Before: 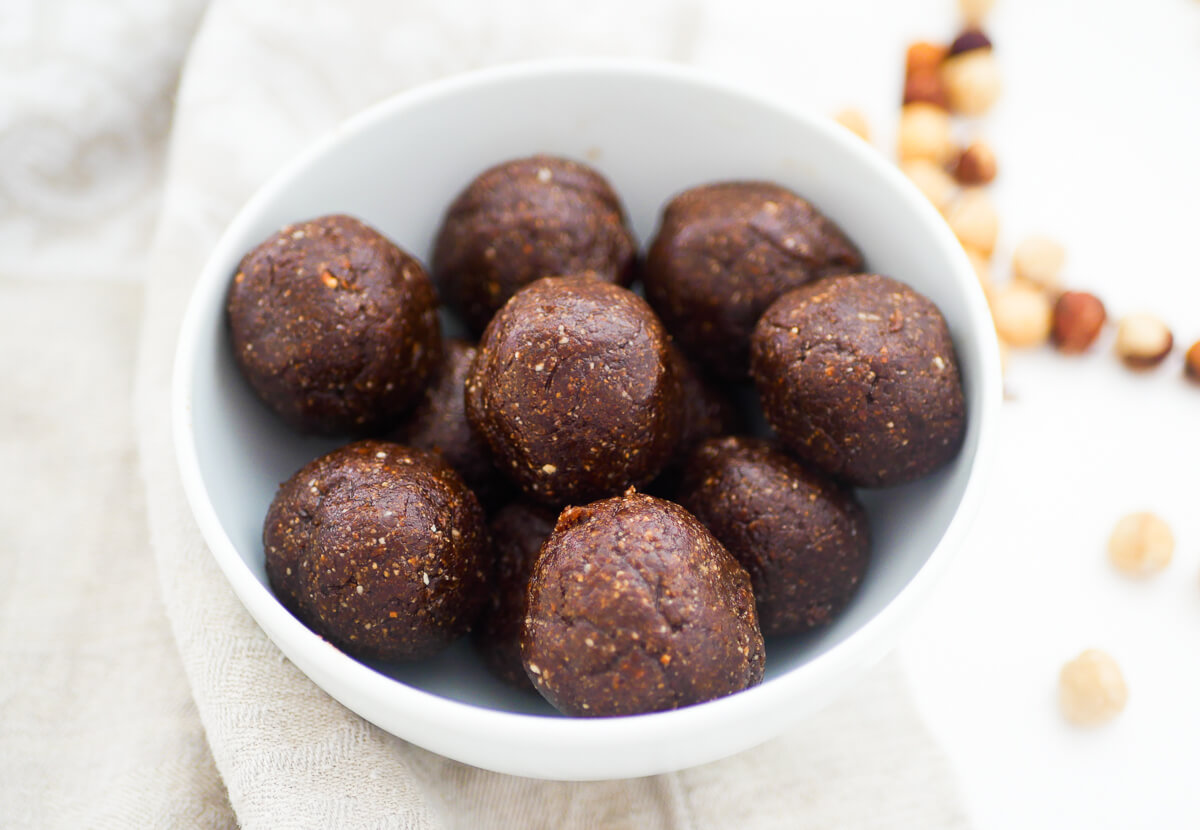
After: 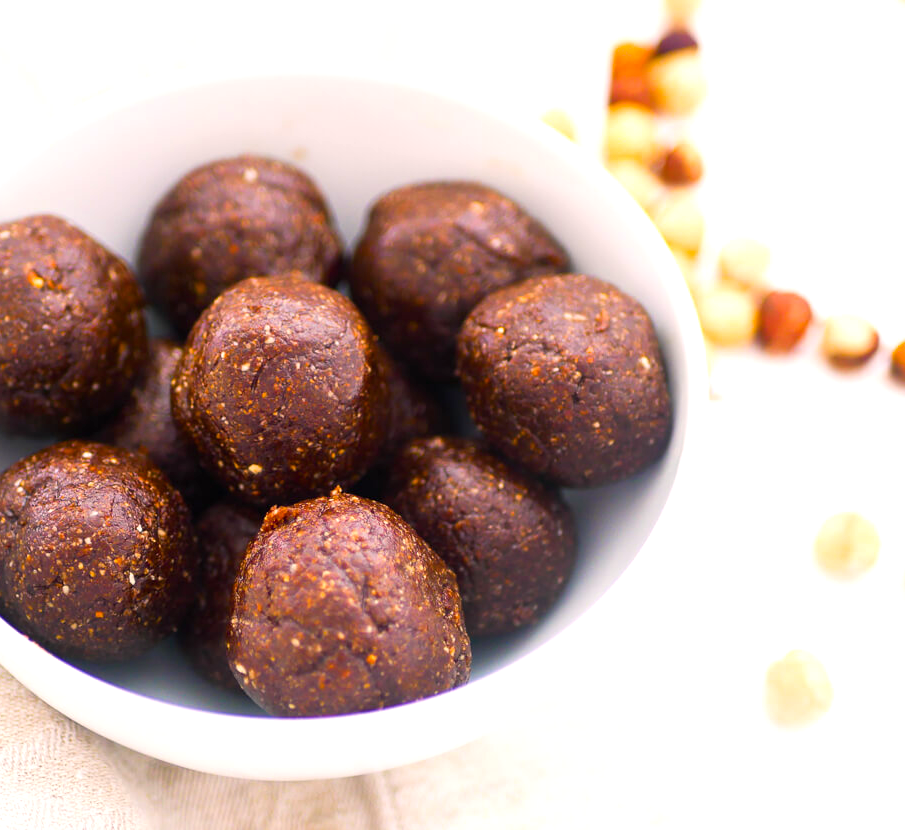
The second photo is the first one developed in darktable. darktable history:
crop and rotate: left 24.508%
color correction: highlights a* 7.7, highlights b* 3.94
color calibration: illuminant same as pipeline (D50), adaptation XYZ, x 0.345, y 0.357, temperature 5018.43 K, saturation algorithm version 1 (2020)
color balance rgb: shadows lift › luminance -4.817%, shadows lift › chroma 1.254%, shadows lift › hue 218.94°, perceptual saturation grading › global saturation 25.126%, perceptual brilliance grading › global brilliance 9.417%, perceptual brilliance grading › shadows 14.264%
